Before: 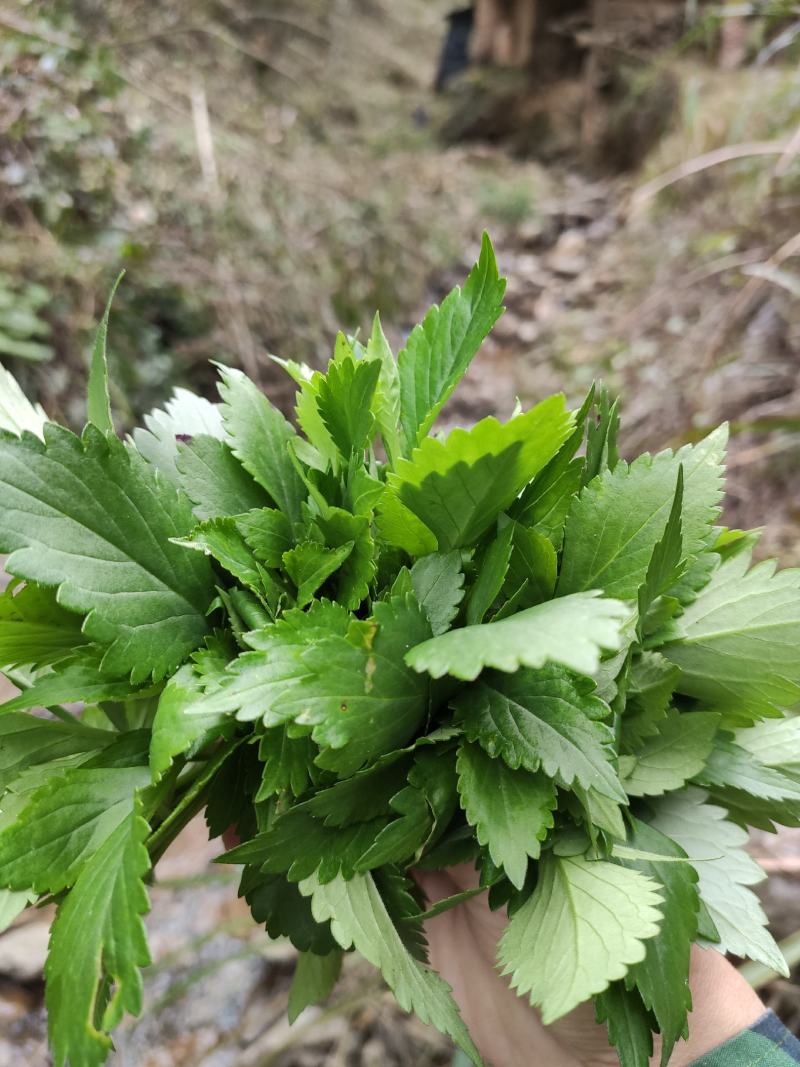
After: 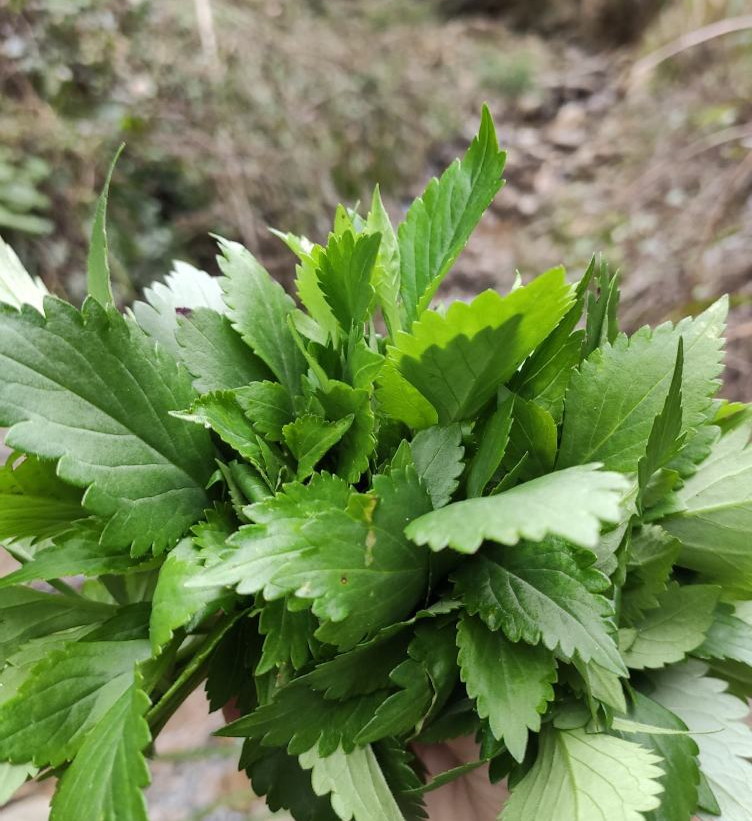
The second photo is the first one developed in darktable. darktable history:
crop and rotate: angle 0.053°, top 11.9%, right 5.812%, bottom 10.991%
